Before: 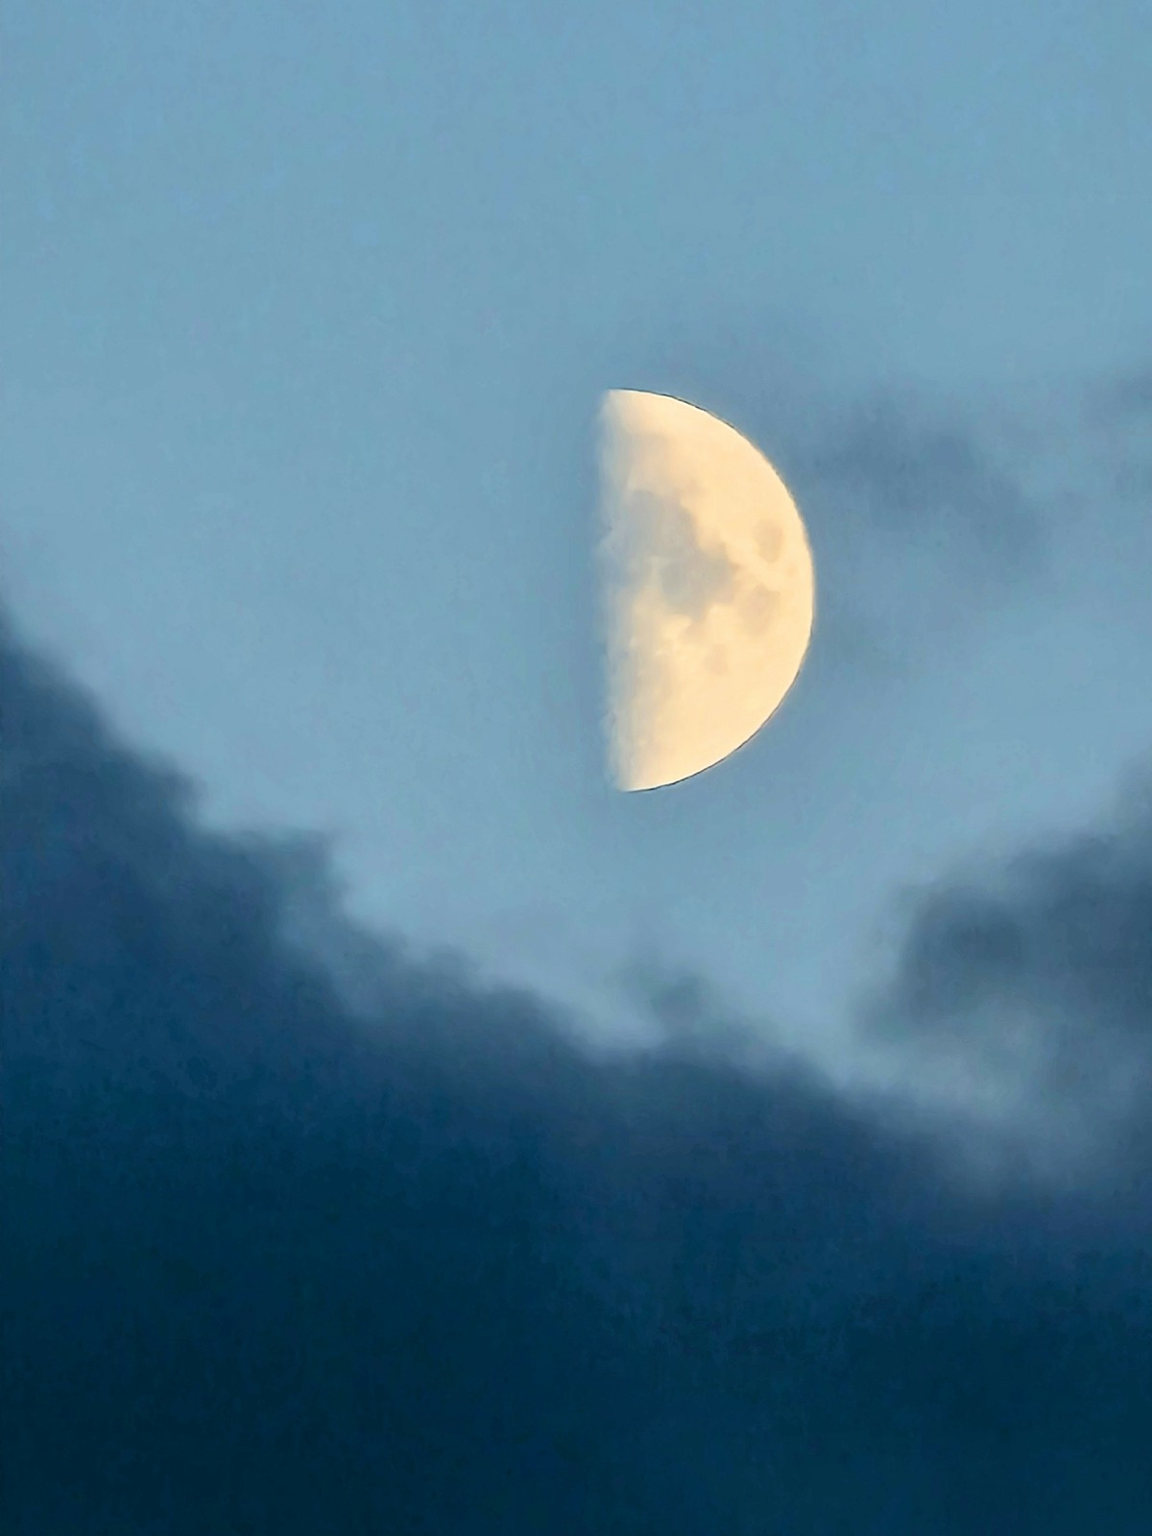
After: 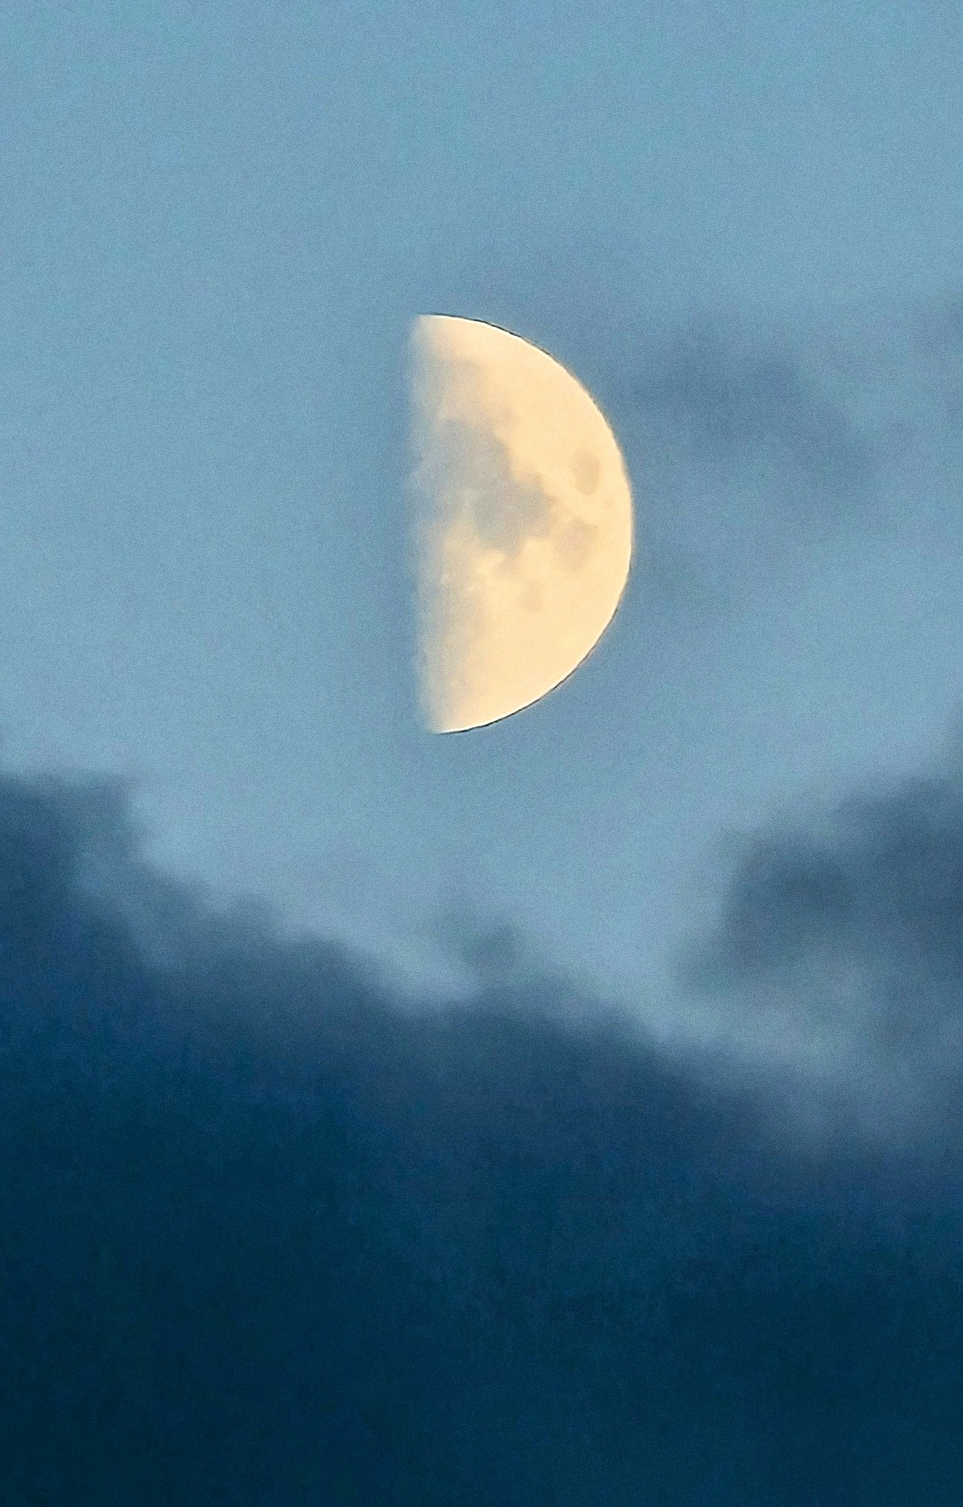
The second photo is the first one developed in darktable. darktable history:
sharpen: on, module defaults
grain: coarseness 0.09 ISO
crop and rotate: left 17.959%, top 5.771%, right 1.742%
